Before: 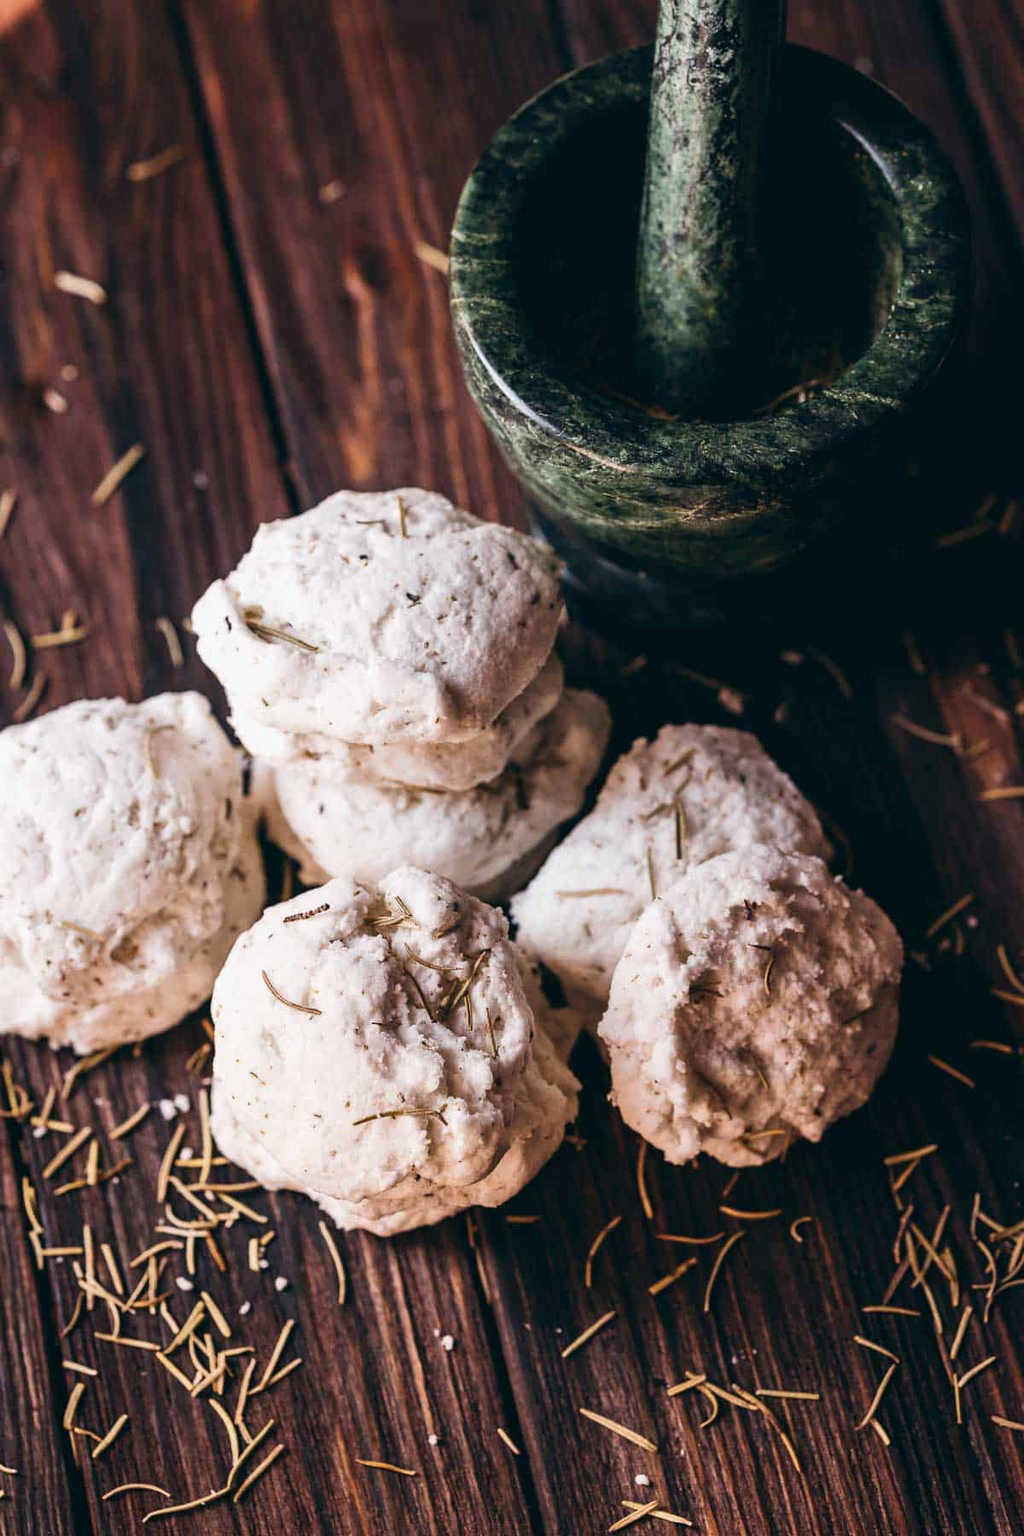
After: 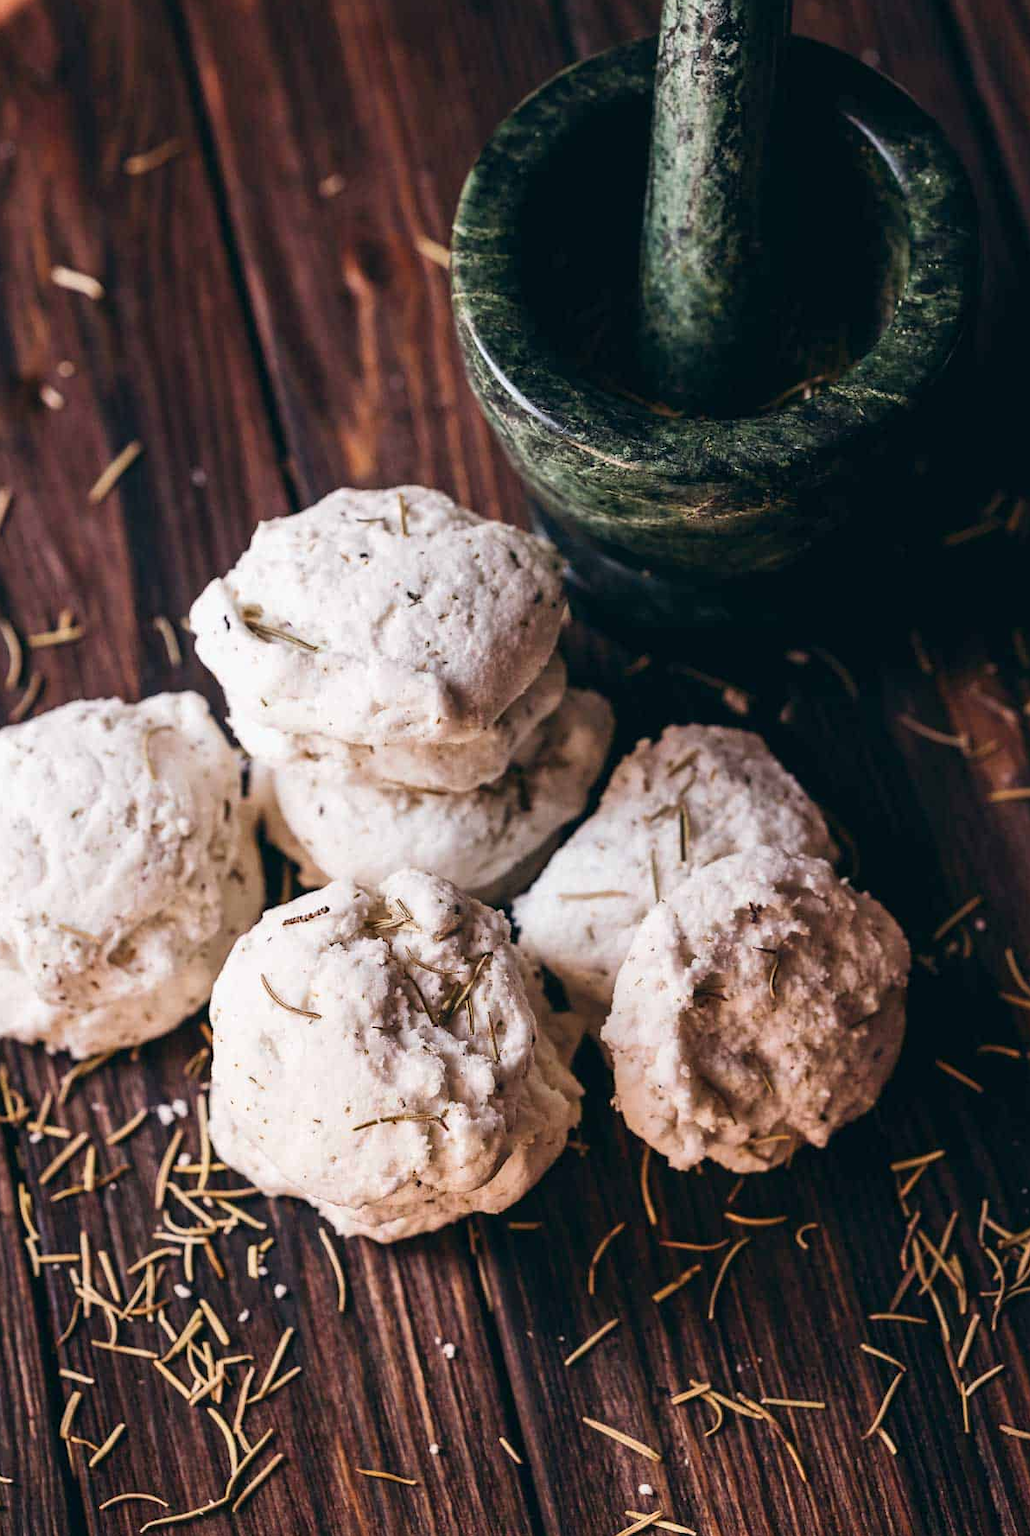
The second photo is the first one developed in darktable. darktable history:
crop: left 0.421%, top 0.566%, right 0.132%, bottom 0.651%
